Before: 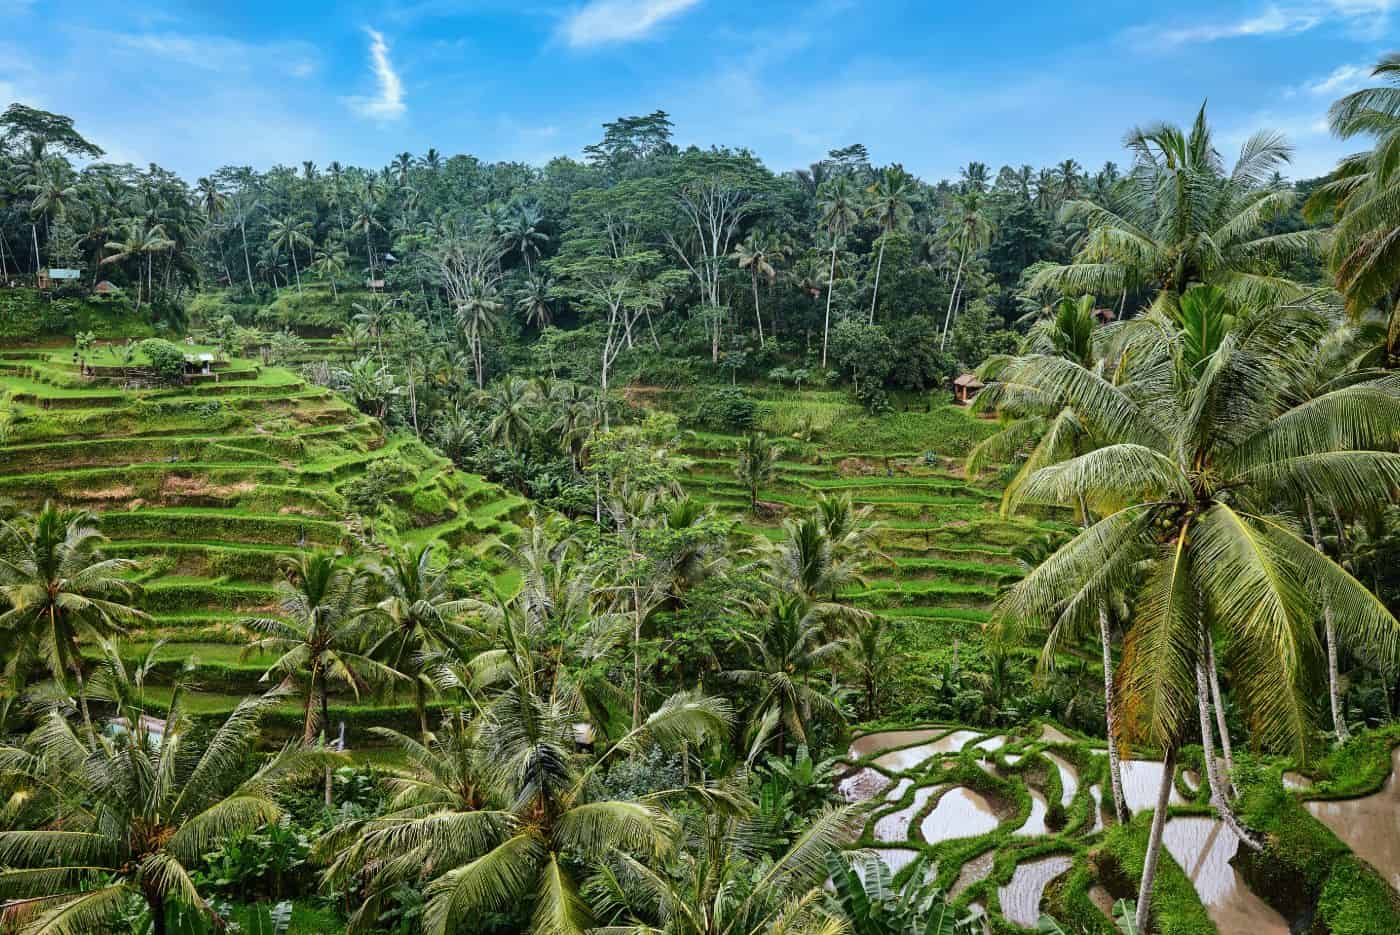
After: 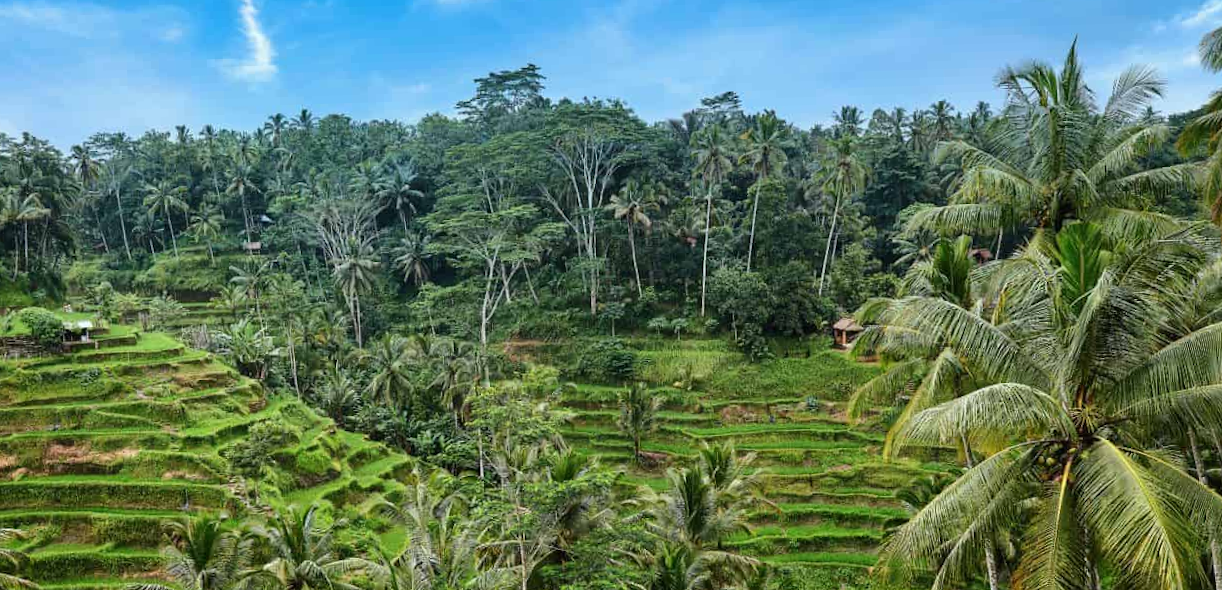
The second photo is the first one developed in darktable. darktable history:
crop and rotate: left 9.345%, top 7.22%, right 4.982%, bottom 32.331%
rotate and perspective: rotation -1.75°, automatic cropping off
